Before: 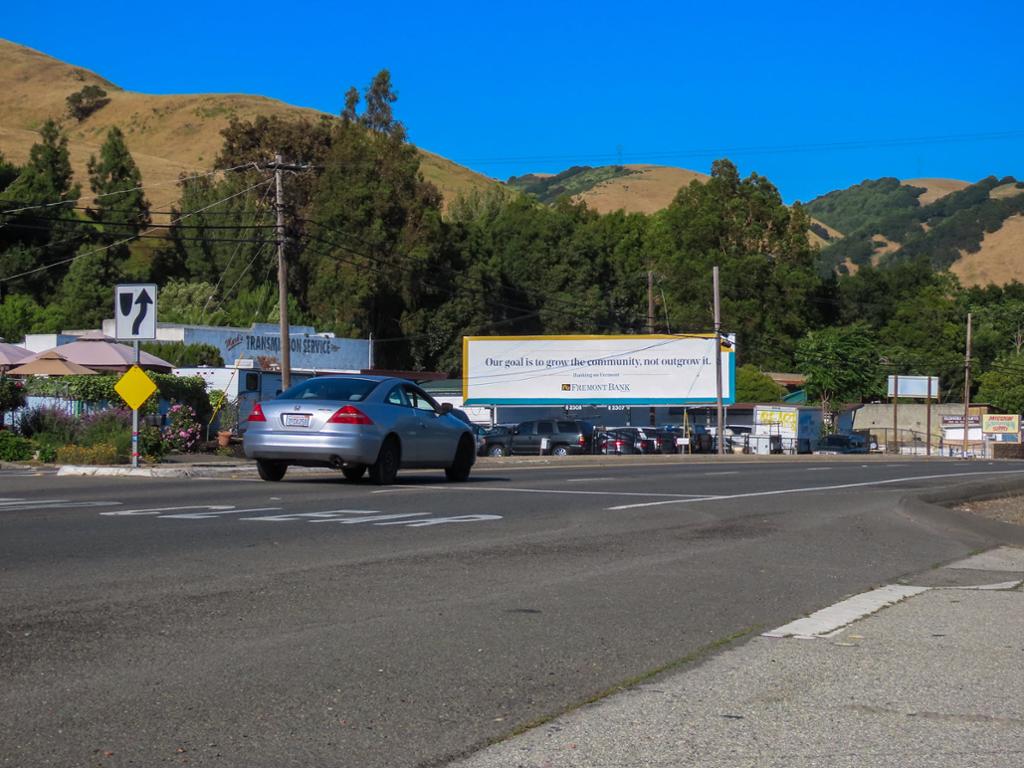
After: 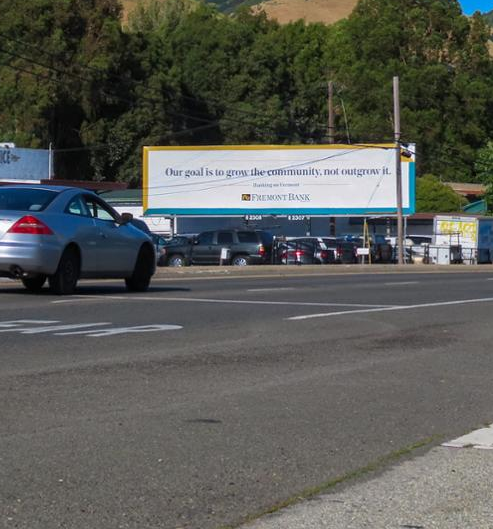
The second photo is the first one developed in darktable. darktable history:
crop: left 31.346%, top 24.772%, right 20.431%, bottom 6.235%
